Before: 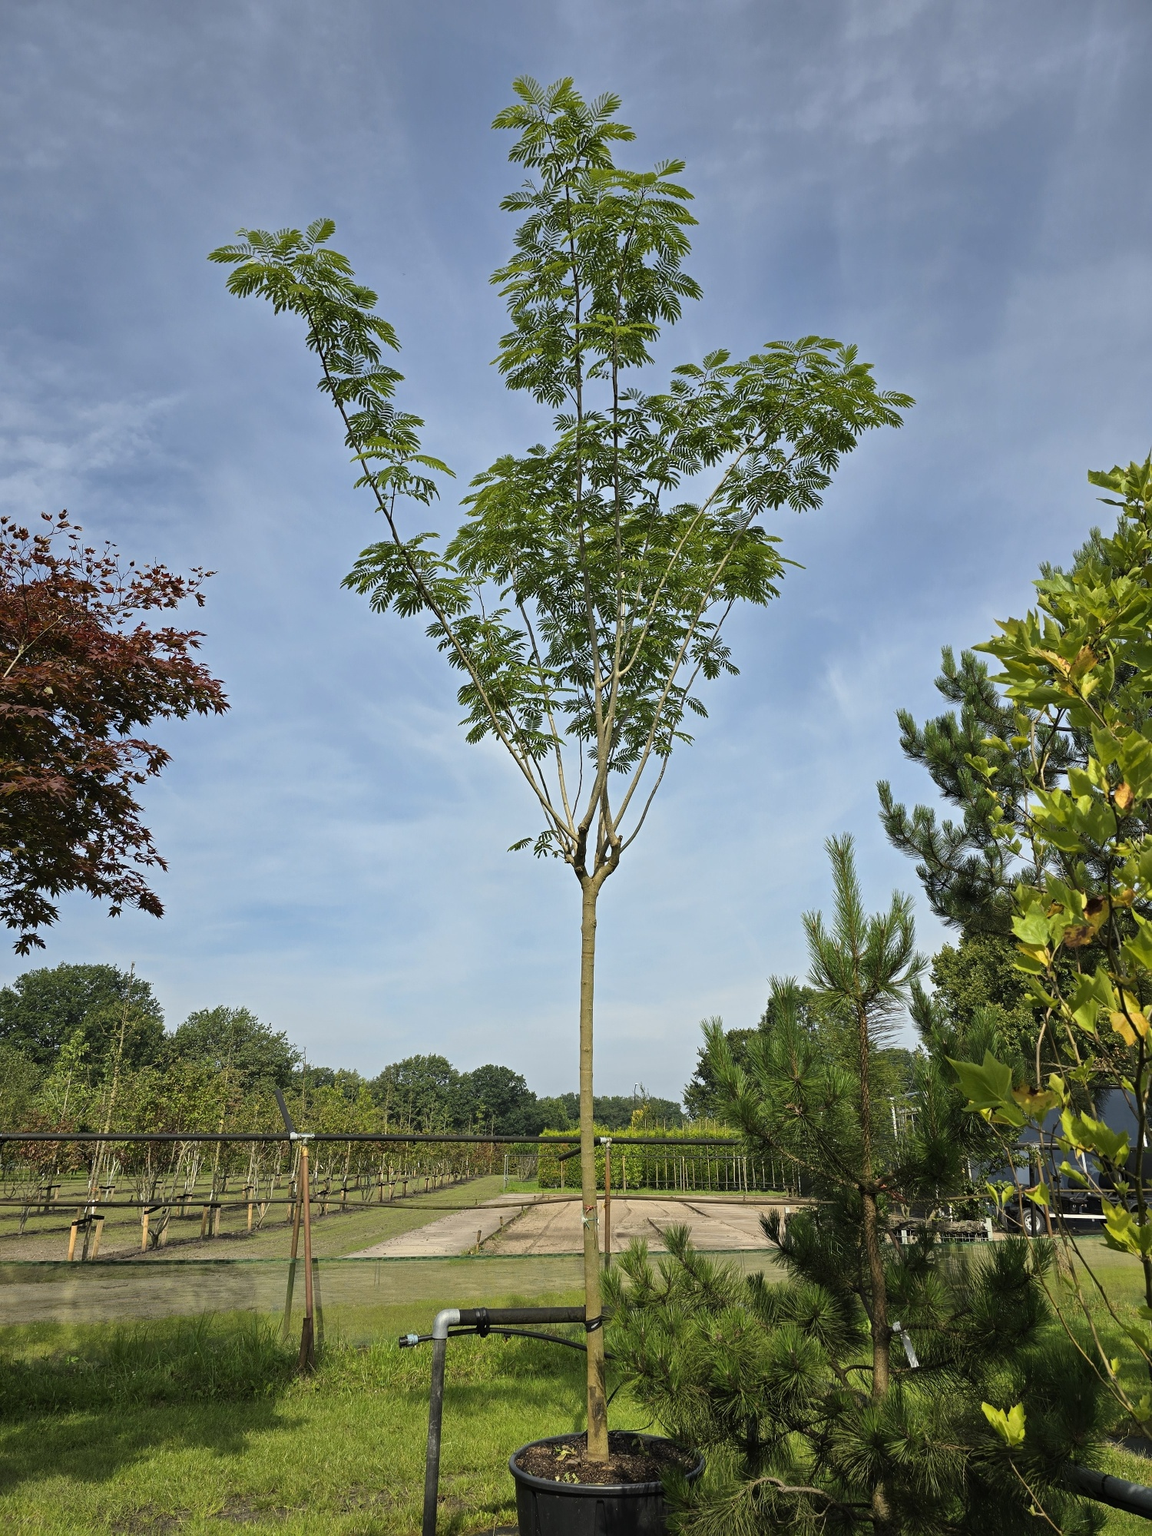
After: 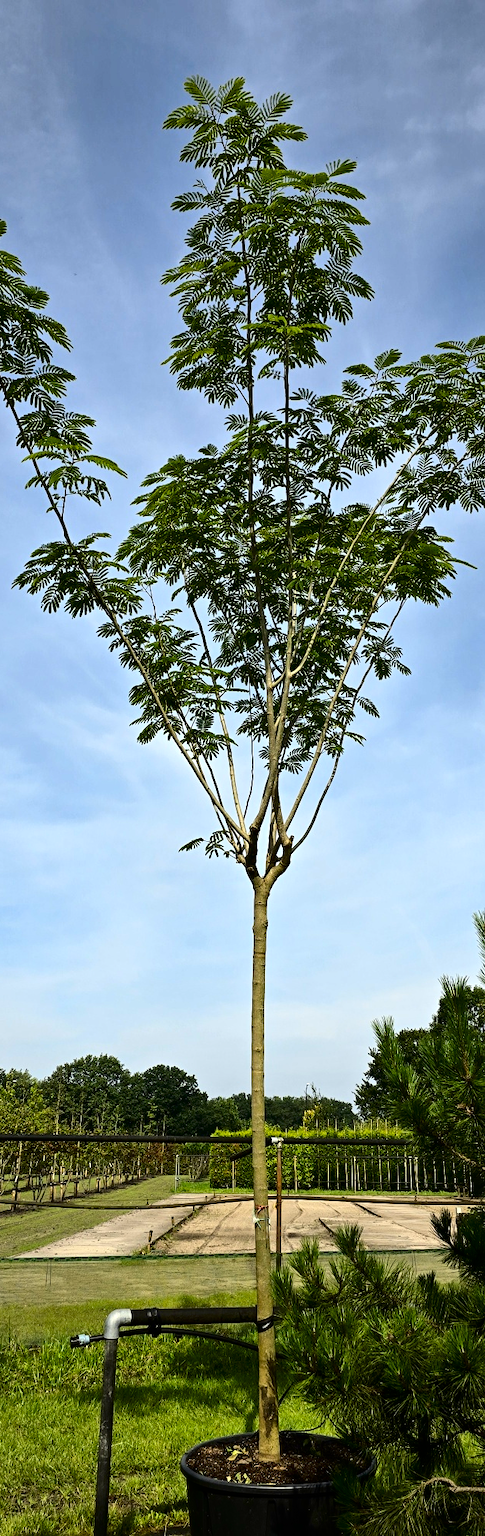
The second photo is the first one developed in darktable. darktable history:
crop: left 28.583%, right 29.231%
tone equalizer: -8 EV -0.417 EV, -7 EV -0.389 EV, -6 EV -0.333 EV, -5 EV -0.222 EV, -3 EV 0.222 EV, -2 EV 0.333 EV, -1 EV 0.389 EV, +0 EV 0.417 EV, edges refinement/feathering 500, mask exposure compensation -1.57 EV, preserve details no
contrast brightness saturation: contrast 0.22, brightness -0.19, saturation 0.24
